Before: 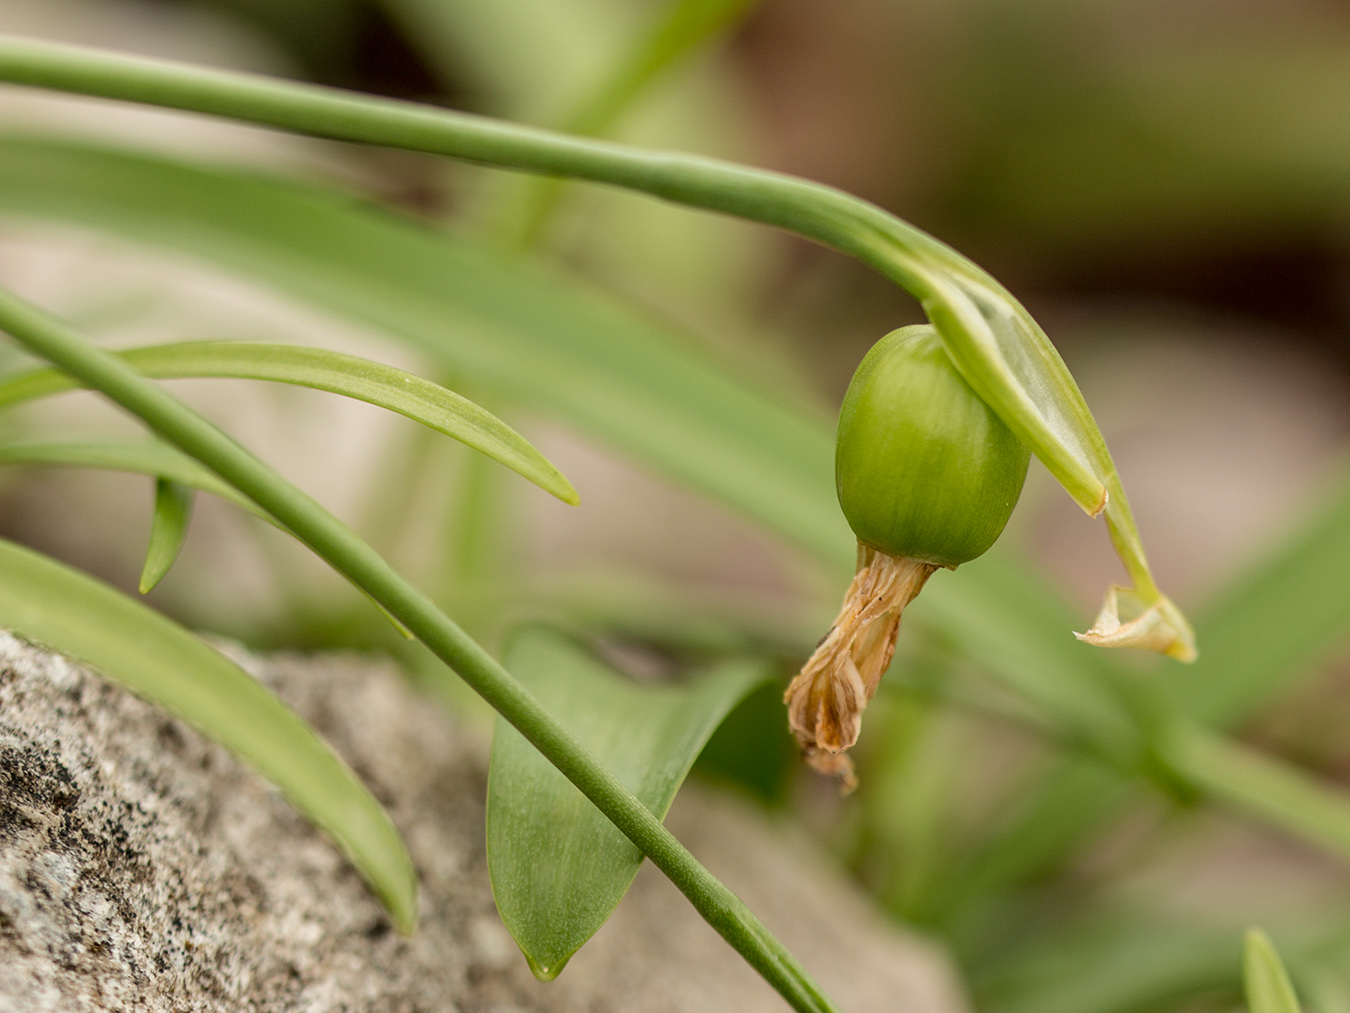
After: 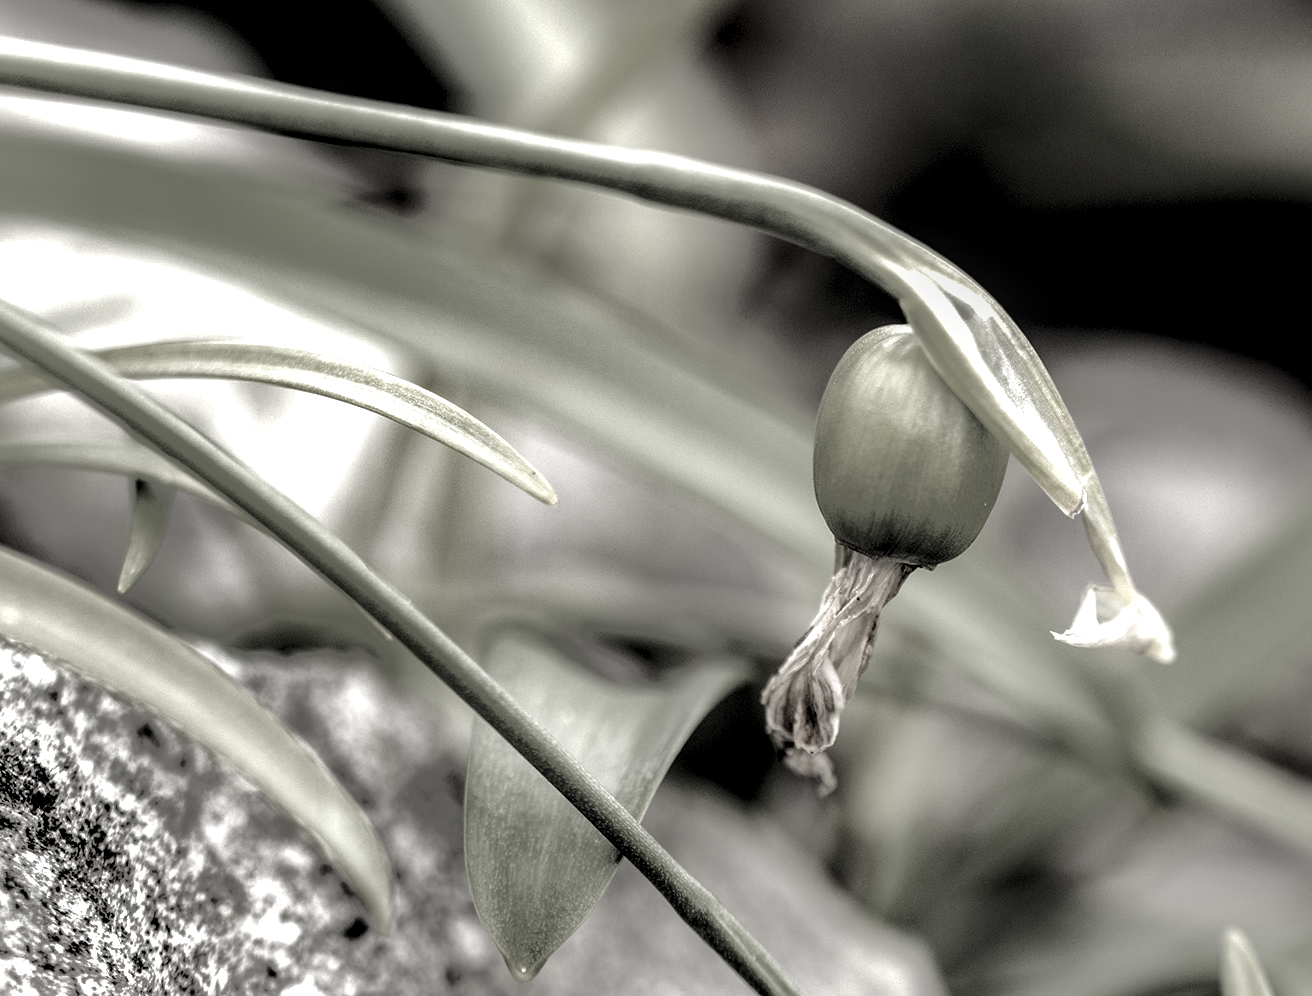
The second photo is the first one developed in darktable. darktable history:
local contrast: detail 130%
levels: gray 59.42%, levels [0.182, 0.542, 0.902]
color zones: curves: ch1 [(0, 0.34) (0.143, 0.164) (0.286, 0.152) (0.429, 0.176) (0.571, 0.173) (0.714, 0.188) (0.857, 0.199) (1, 0.34)], mix 27.4%
tone equalizer: -8 EV -0.453 EV, -7 EV -0.369 EV, -6 EV -0.333 EV, -5 EV -0.253 EV, -3 EV 0.203 EV, -2 EV 0.348 EV, -1 EV 0.415 EV, +0 EV 0.442 EV, smoothing diameter 2.17%, edges refinement/feathering 19.57, mask exposure compensation -1.57 EV, filter diffusion 5
tone curve: curves: ch0 [(0, 0) (0.003, 0.004) (0.011, 0.006) (0.025, 0.011) (0.044, 0.017) (0.069, 0.029) (0.1, 0.047) (0.136, 0.07) (0.177, 0.121) (0.224, 0.182) (0.277, 0.257) (0.335, 0.342) (0.399, 0.432) (0.468, 0.526) (0.543, 0.621) (0.623, 0.711) (0.709, 0.792) (0.801, 0.87) (0.898, 0.951) (1, 1)], preserve colors none
crop: left 1.662%, right 0.288%, bottom 1.624%
shadows and highlights: shadows -18.14, highlights -73.48
exposure: exposure -0.069 EV, compensate highlight preservation false
